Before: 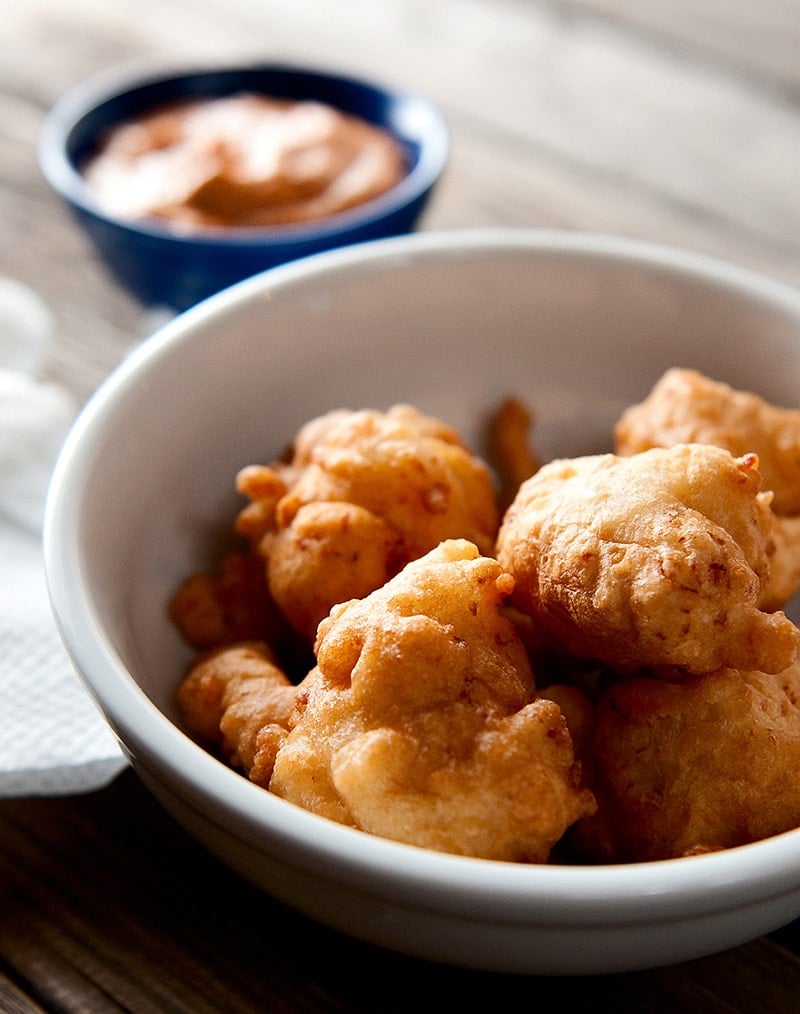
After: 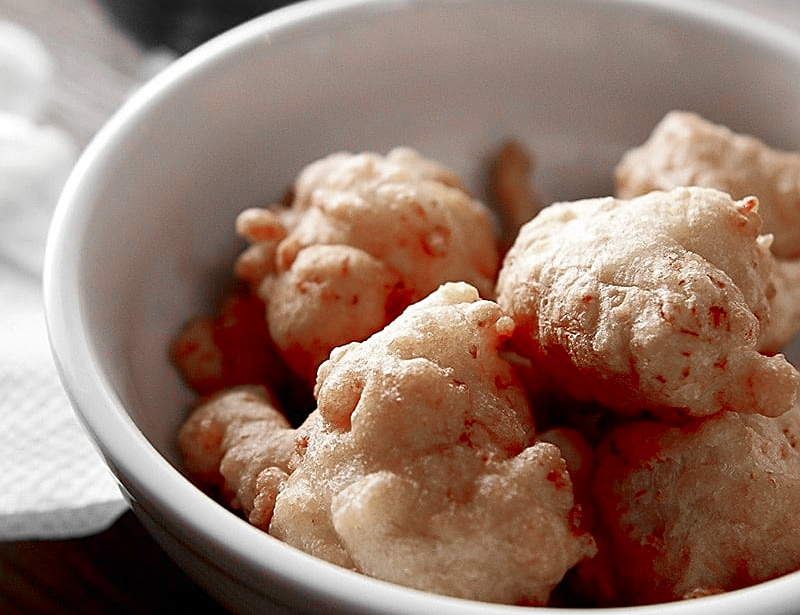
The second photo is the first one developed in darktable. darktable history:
sharpen: on, module defaults
rgb curve: curves: ch0 [(0, 0) (0.053, 0.068) (0.122, 0.128) (1, 1)]
crop and rotate: top 25.357%, bottom 13.942%
color zones: curves: ch1 [(0, 0.831) (0.08, 0.771) (0.157, 0.268) (0.241, 0.207) (0.562, -0.005) (0.714, -0.013) (0.876, 0.01) (1, 0.831)]
